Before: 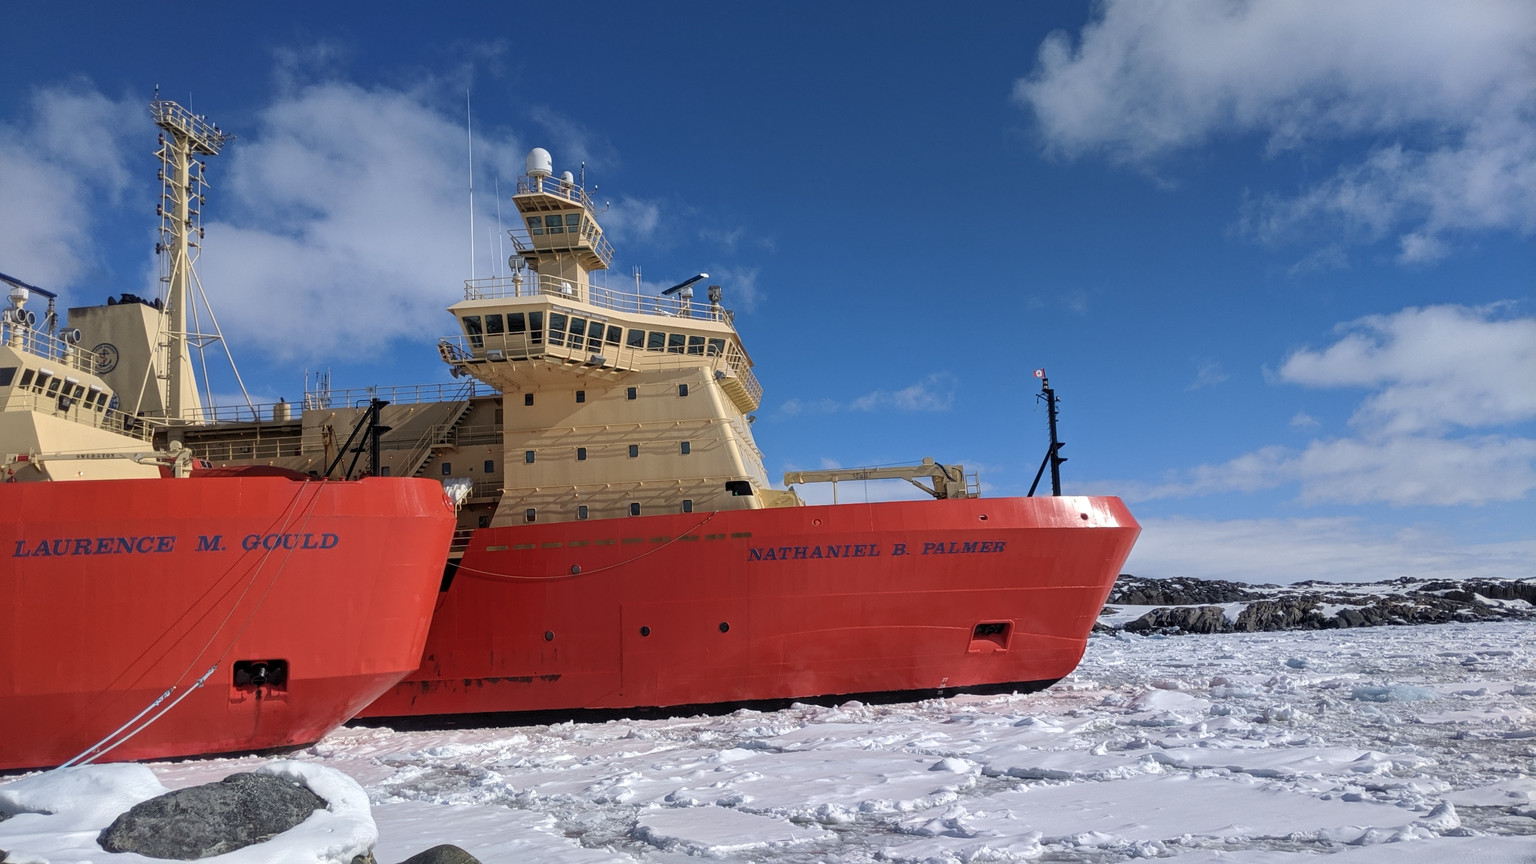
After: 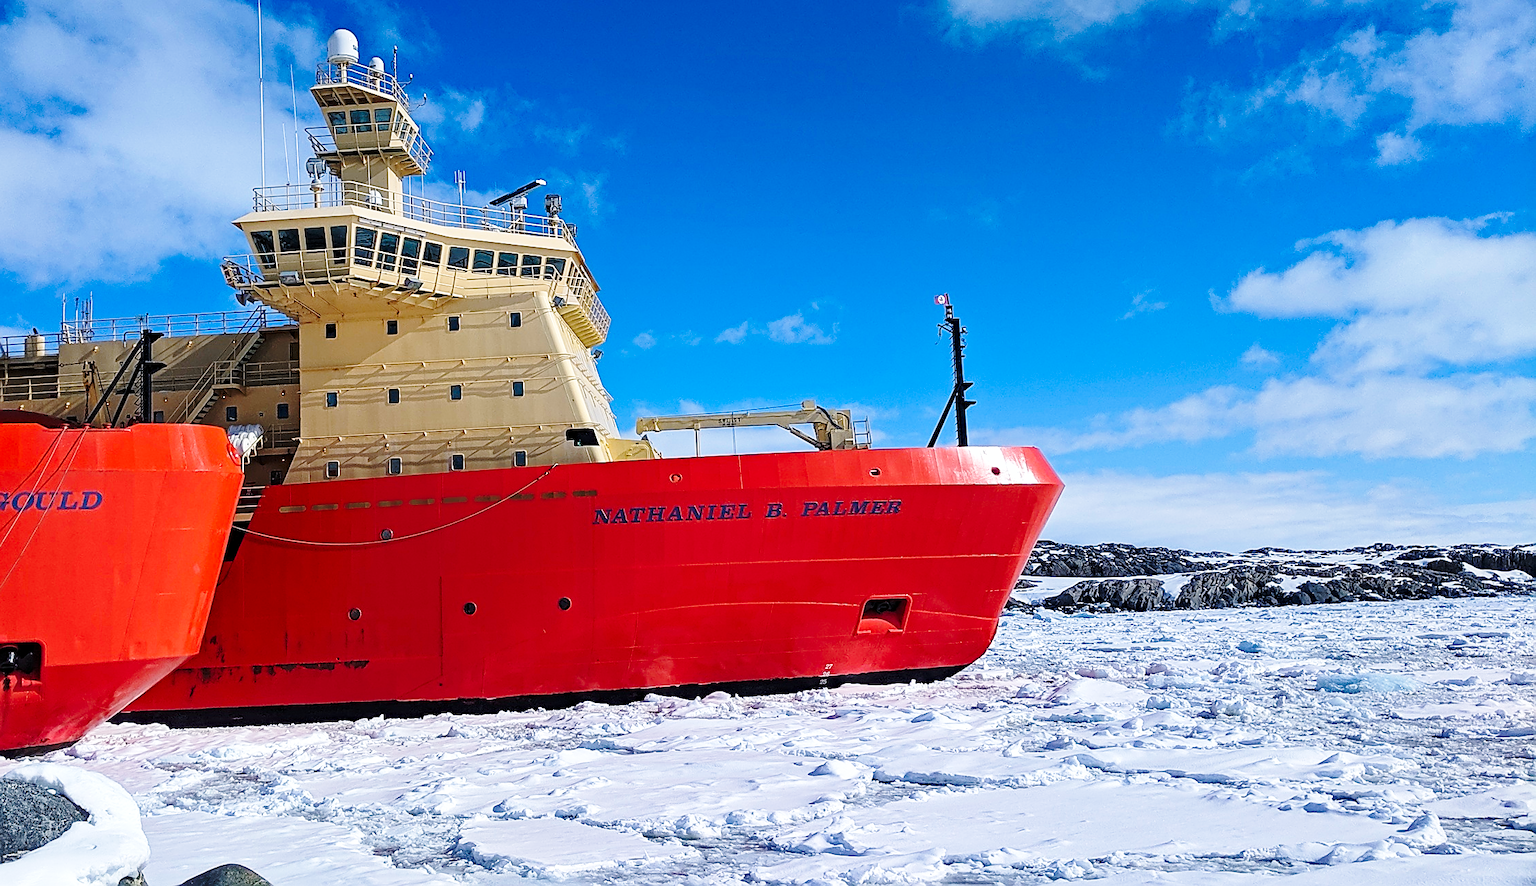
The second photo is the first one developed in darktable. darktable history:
crop: left 16.496%, top 14.328%
haze removal: compatibility mode true
sharpen: radius 1.427, amount 1.257, threshold 0.669
base curve: curves: ch0 [(0, 0) (0.036, 0.037) (0.121, 0.228) (0.46, 0.76) (0.859, 0.983) (1, 1)], preserve colors none
color balance rgb: highlights gain › chroma 3.222%, highlights gain › hue 55.44°, perceptual saturation grading › global saturation 19.375%
color calibration: illuminant Planckian (black body), x 0.378, y 0.375, temperature 4054.48 K
